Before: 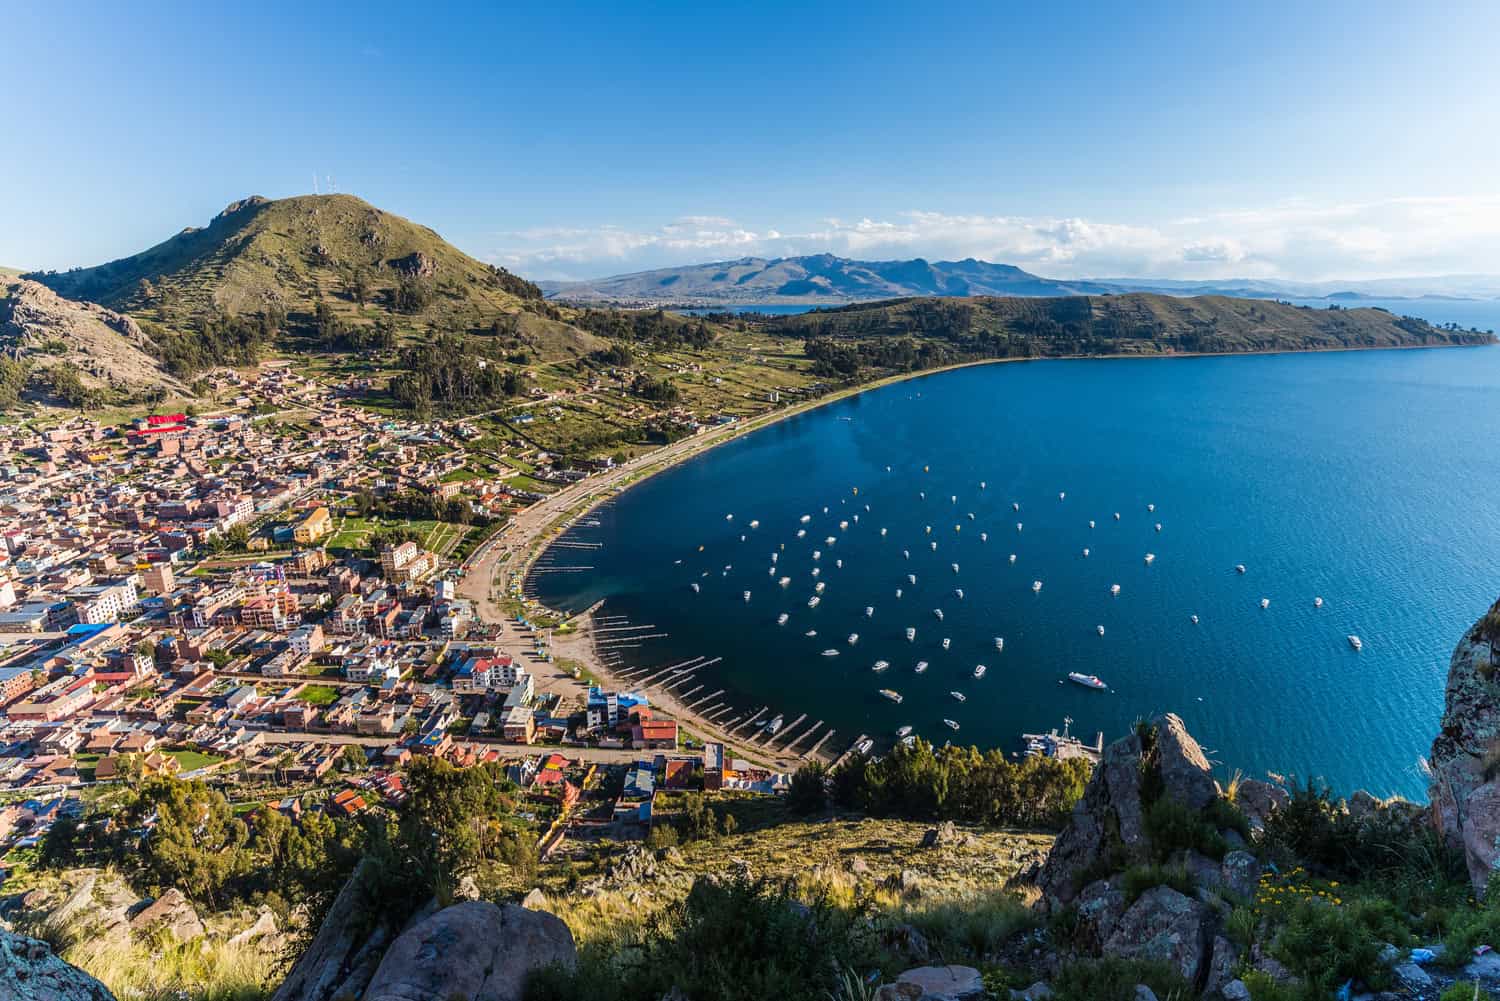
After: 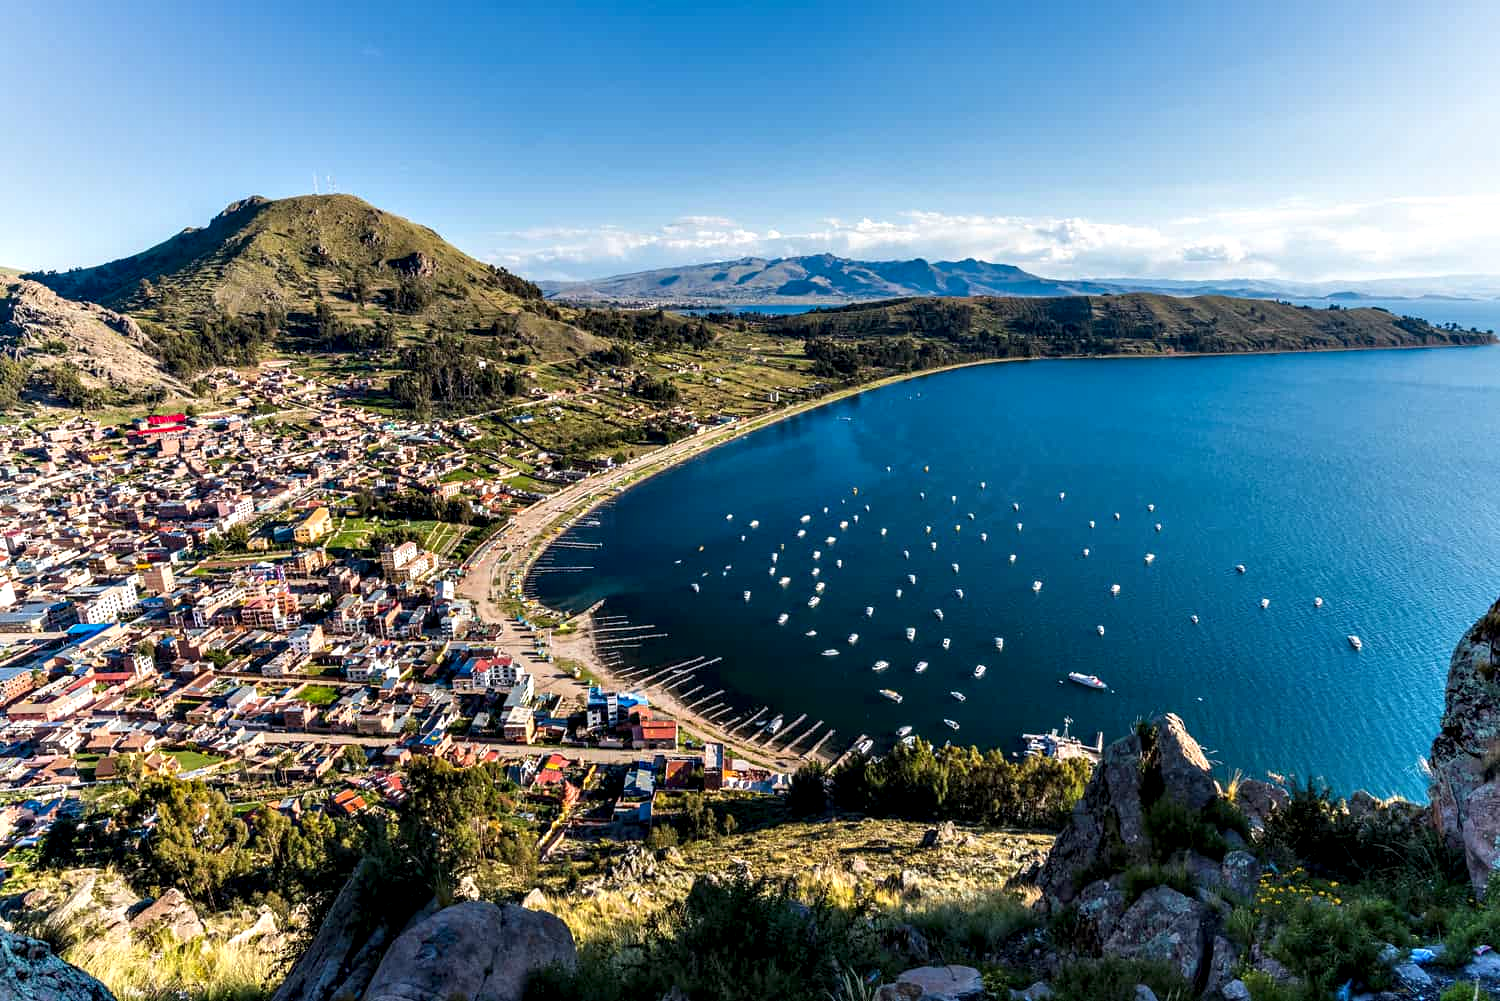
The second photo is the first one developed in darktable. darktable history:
contrast equalizer: octaves 7, y [[0.6 ×6], [0.55 ×6], [0 ×6], [0 ×6], [0 ×6]], mix 0.799
